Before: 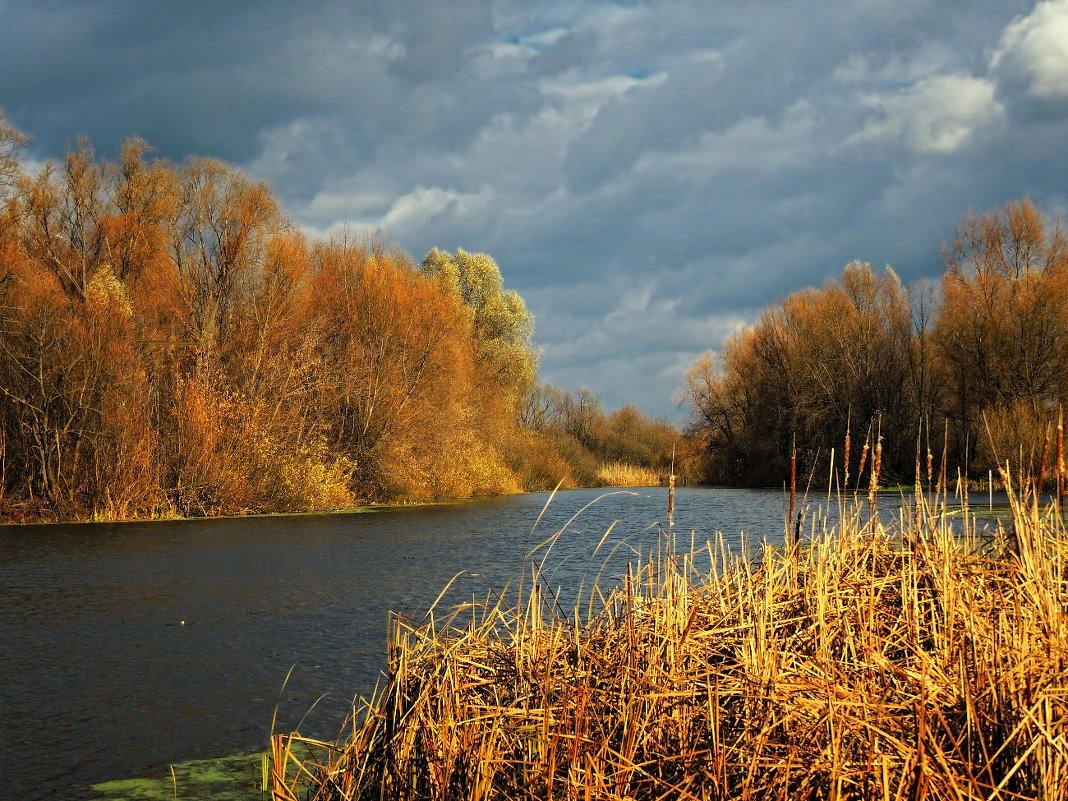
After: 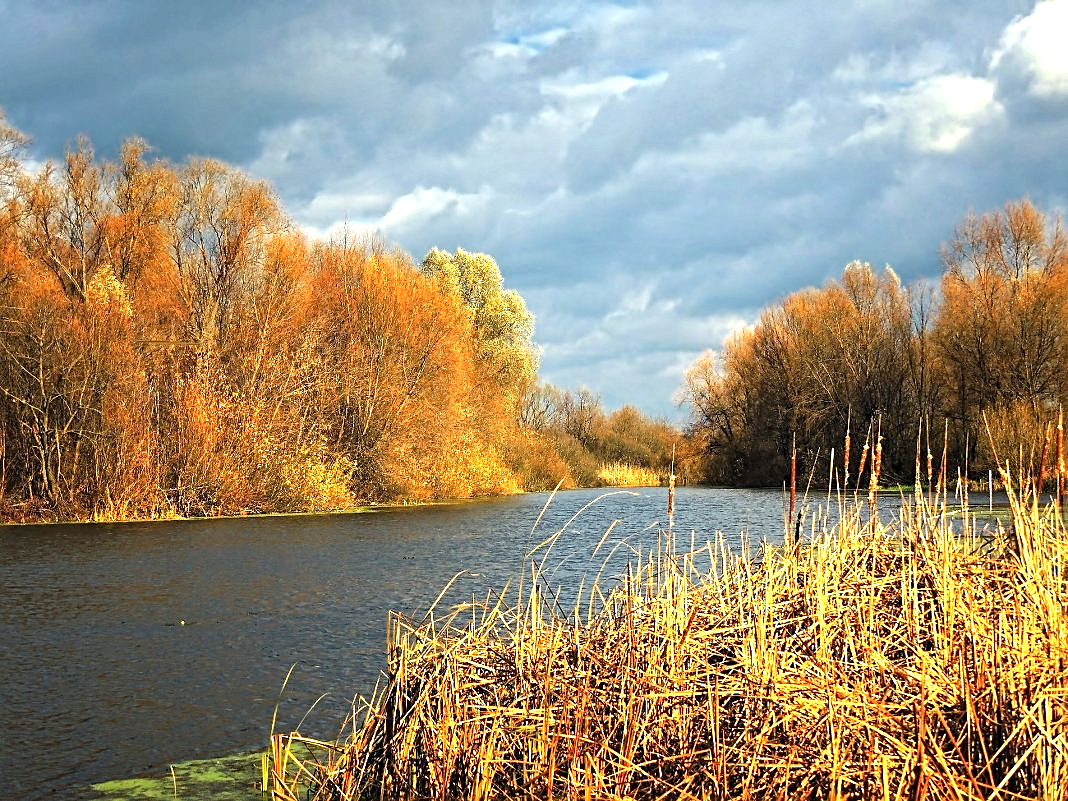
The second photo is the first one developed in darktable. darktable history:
sharpen: on, module defaults
exposure: black level correction 0, exposure 1.103 EV, compensate highlight preservation false
